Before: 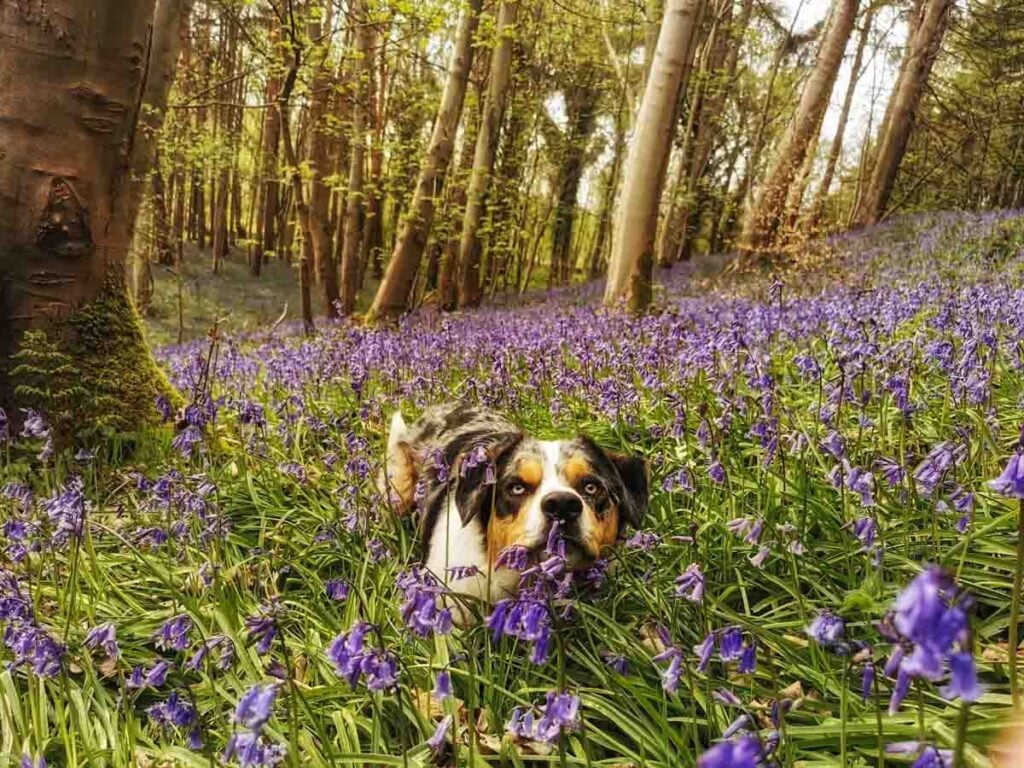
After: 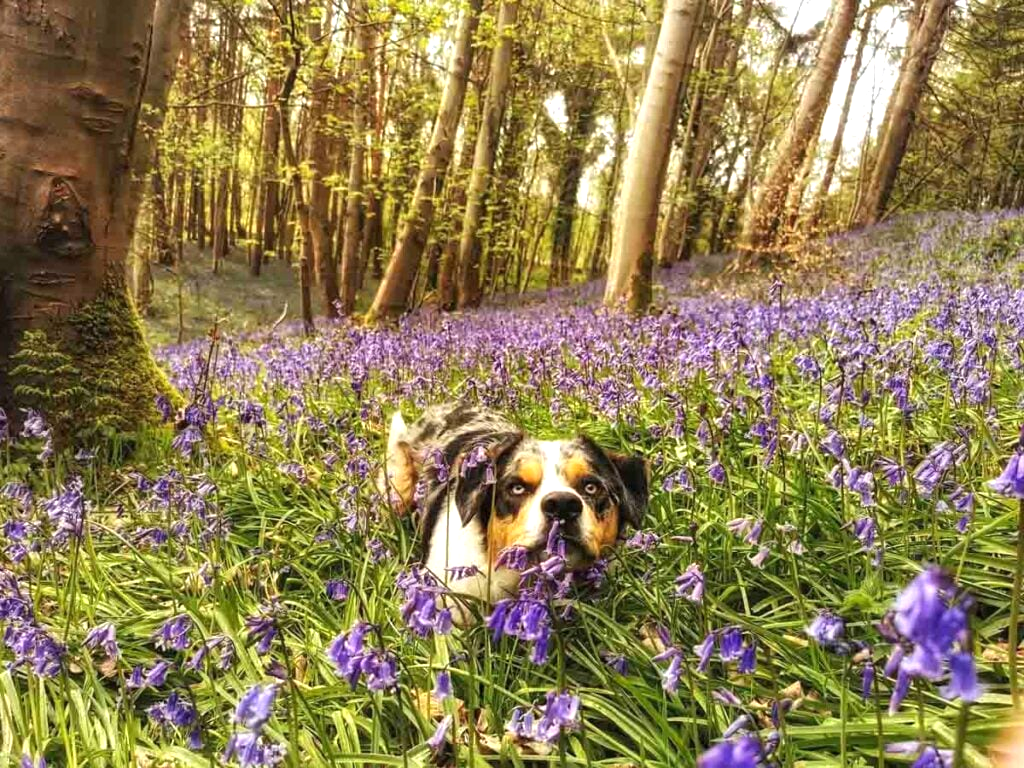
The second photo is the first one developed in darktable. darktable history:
exposure: exposure 0.559 EV, compensate highlight preservation false
